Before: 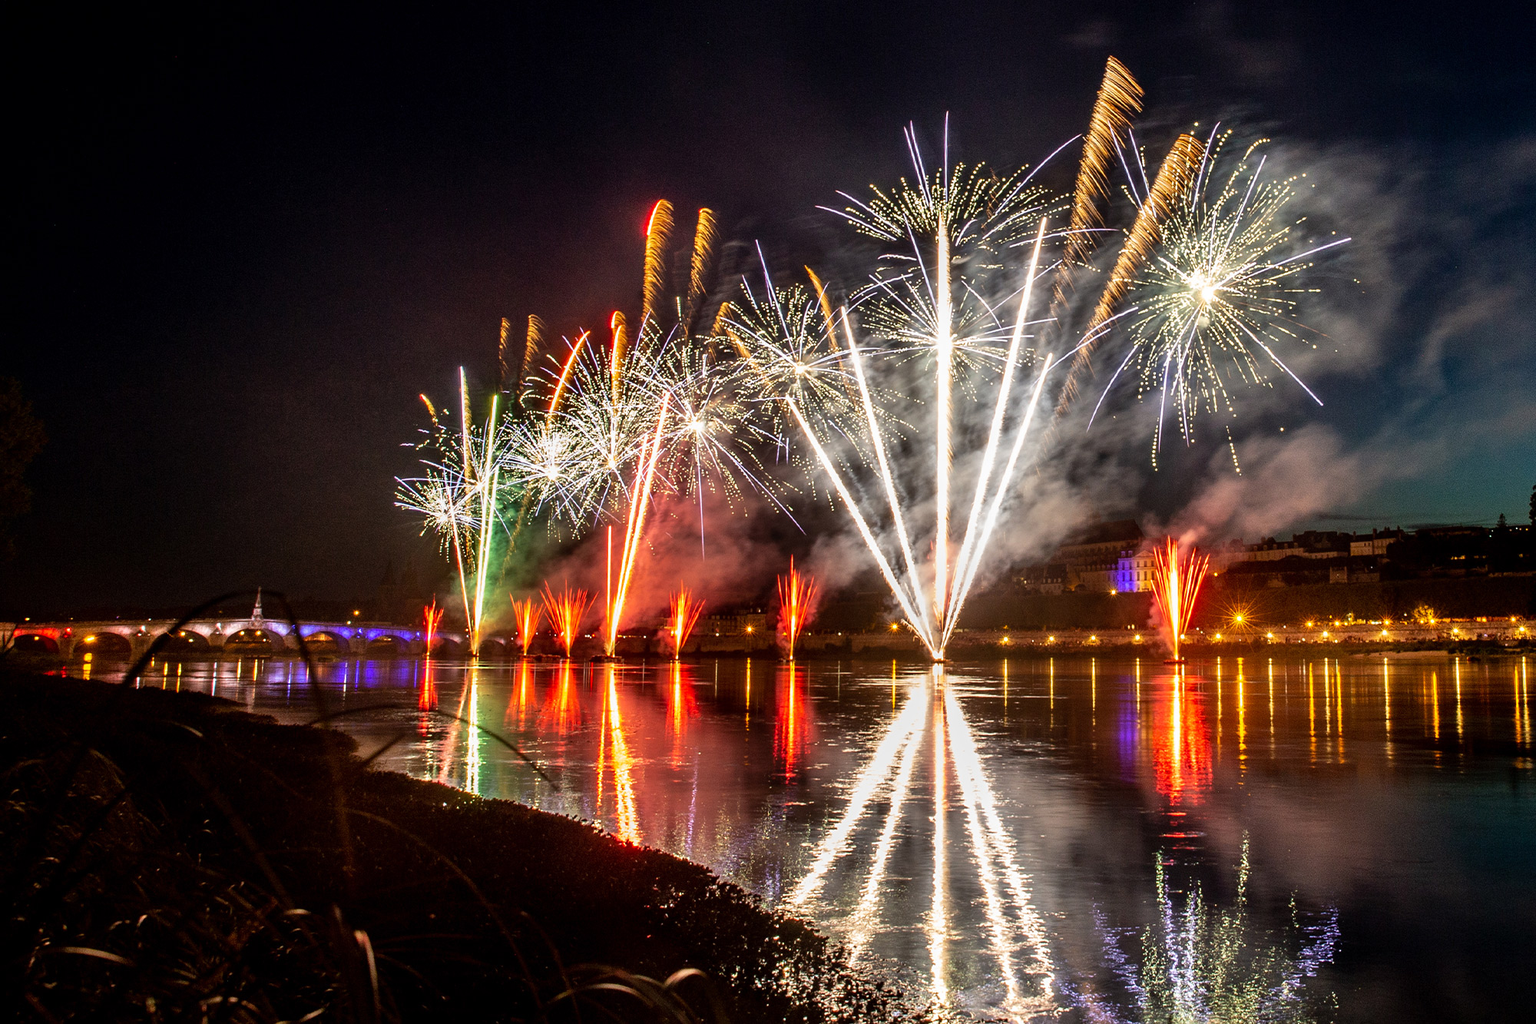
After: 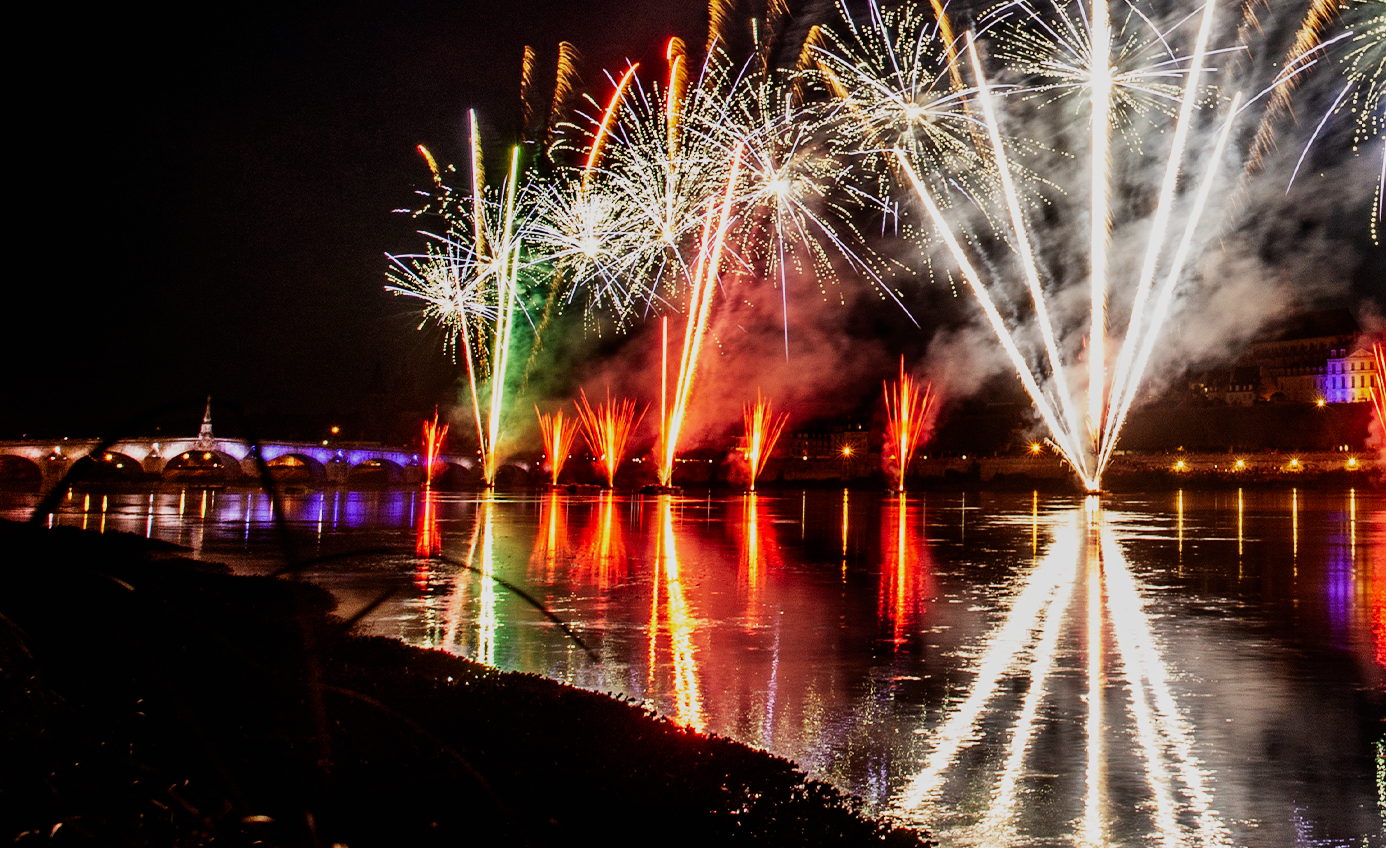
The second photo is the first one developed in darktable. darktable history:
sigmoid: contrast 1.7, skew -0.1, preserve hue 0%, red attenuation 0.1, red rotation 0.035, green attenuation 0.1, green rotation -0.017, blue attenuation 0.15, blue rotation -0.052, base primaries Rec2020
crop: left 6.488%, top 27.668%, right 24.183%, bottom 8.656%
